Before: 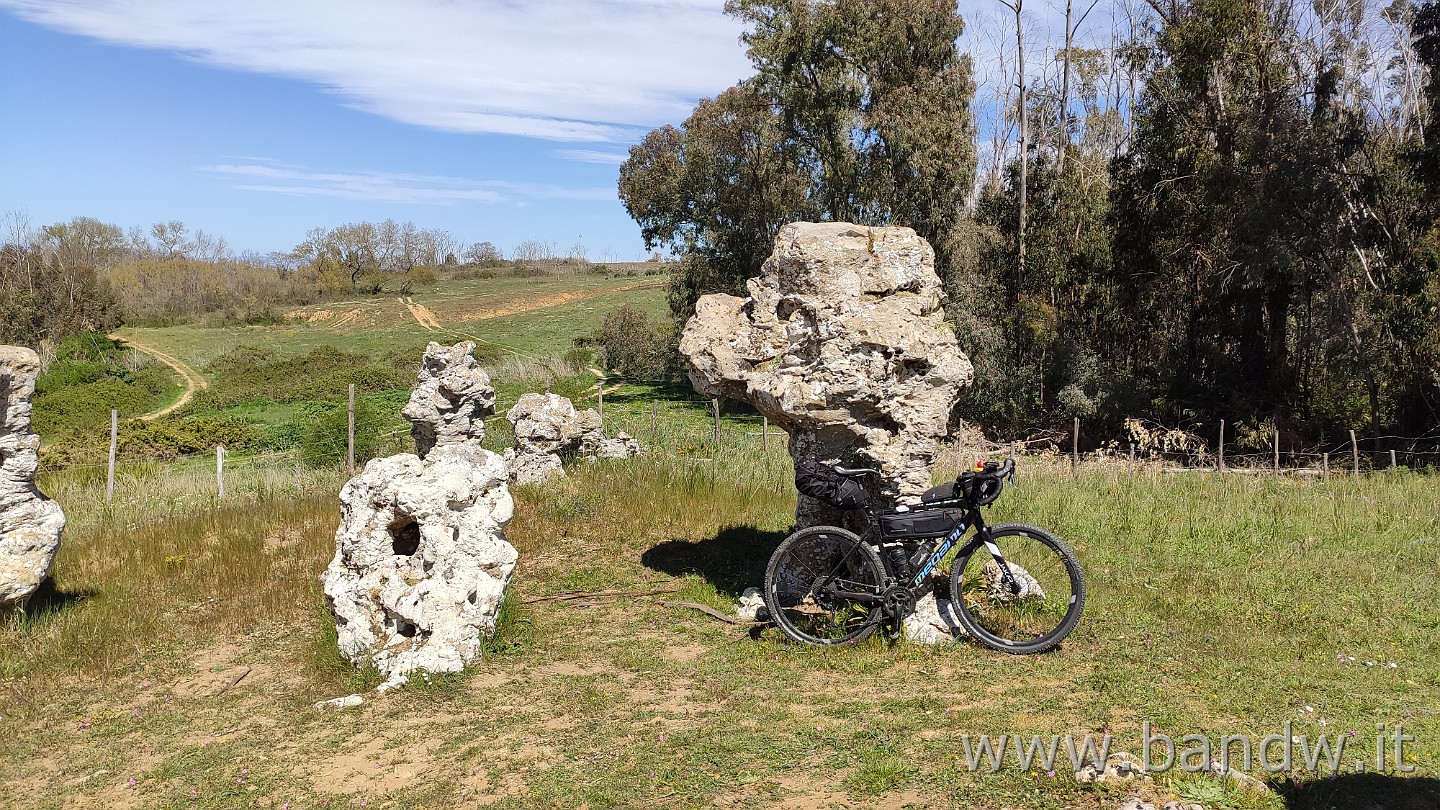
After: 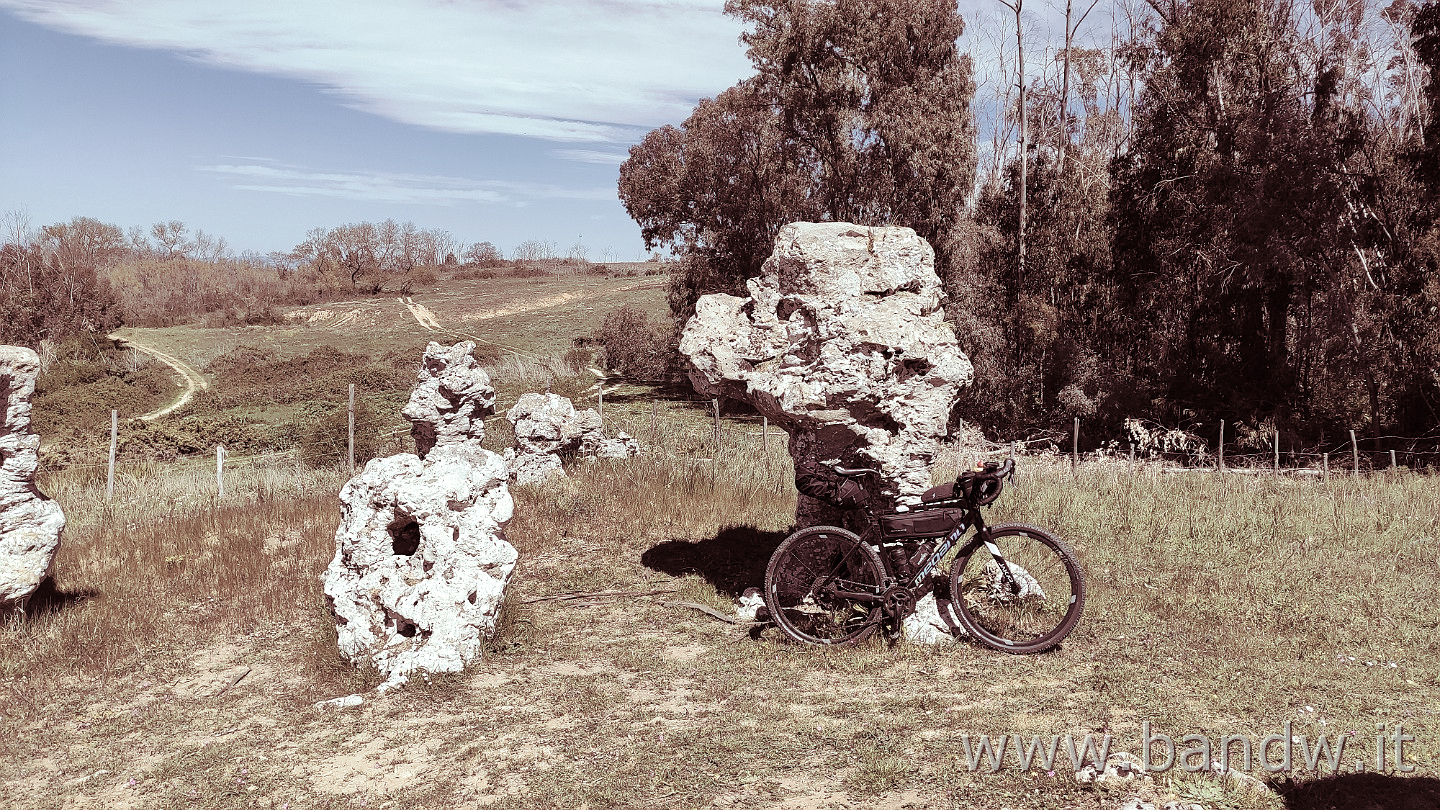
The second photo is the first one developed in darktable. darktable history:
color zones: curves: ch0 [(0, 0.6) (0.129, 0.585) (0.193, 0.596) (0.429, 0.5) (0.571, 0.5) (0.714, 0.5) (0.857, 0.5) (1, 0.6)]; ch1 [(0, 0.453) (0.112, 0.245) (0.213, 0.252) (0.429, 0.233) (0.571, 0.231) (0.683, 0.242) (0.857, 0.296) (1, 0.453)]
split-toning: highlights › hue 180°
